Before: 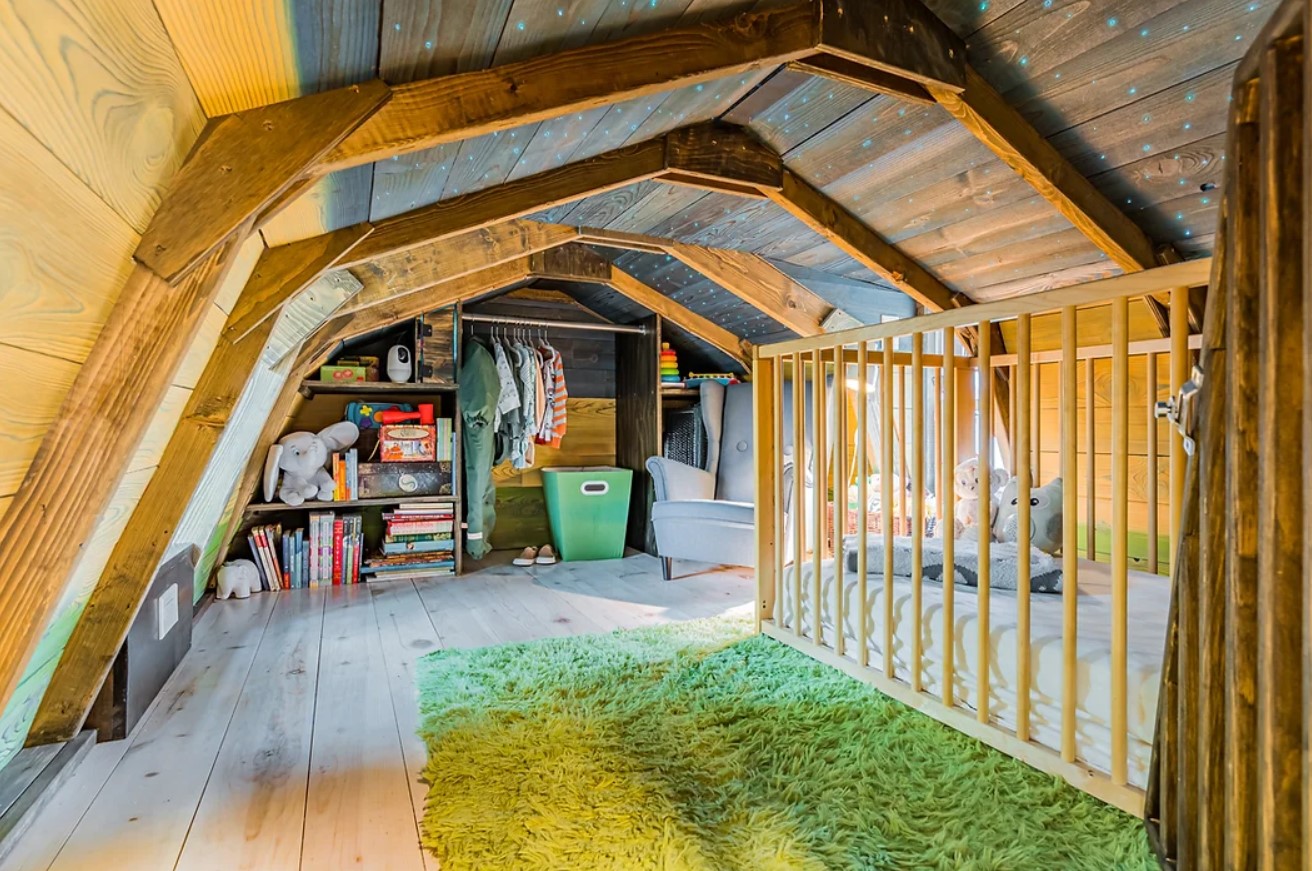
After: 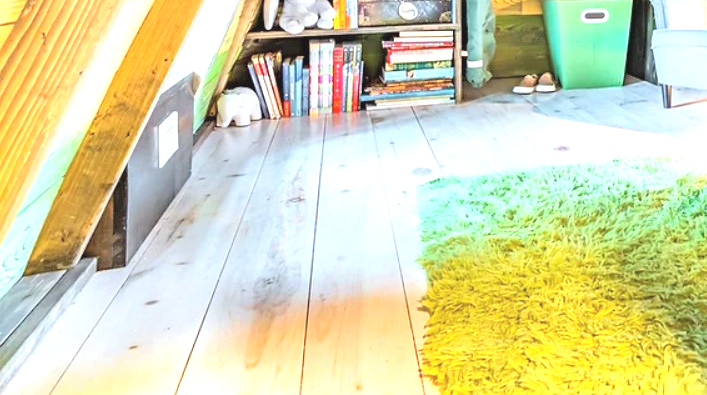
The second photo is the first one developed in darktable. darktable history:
crop and rotate: top 54.339%, right 46.071%, bottom 0.225%
exposure: black level correction -0.002, exposure 1.113 EV, compensate highlight preservation false
contrast brightness saturation: brightness 0.145
